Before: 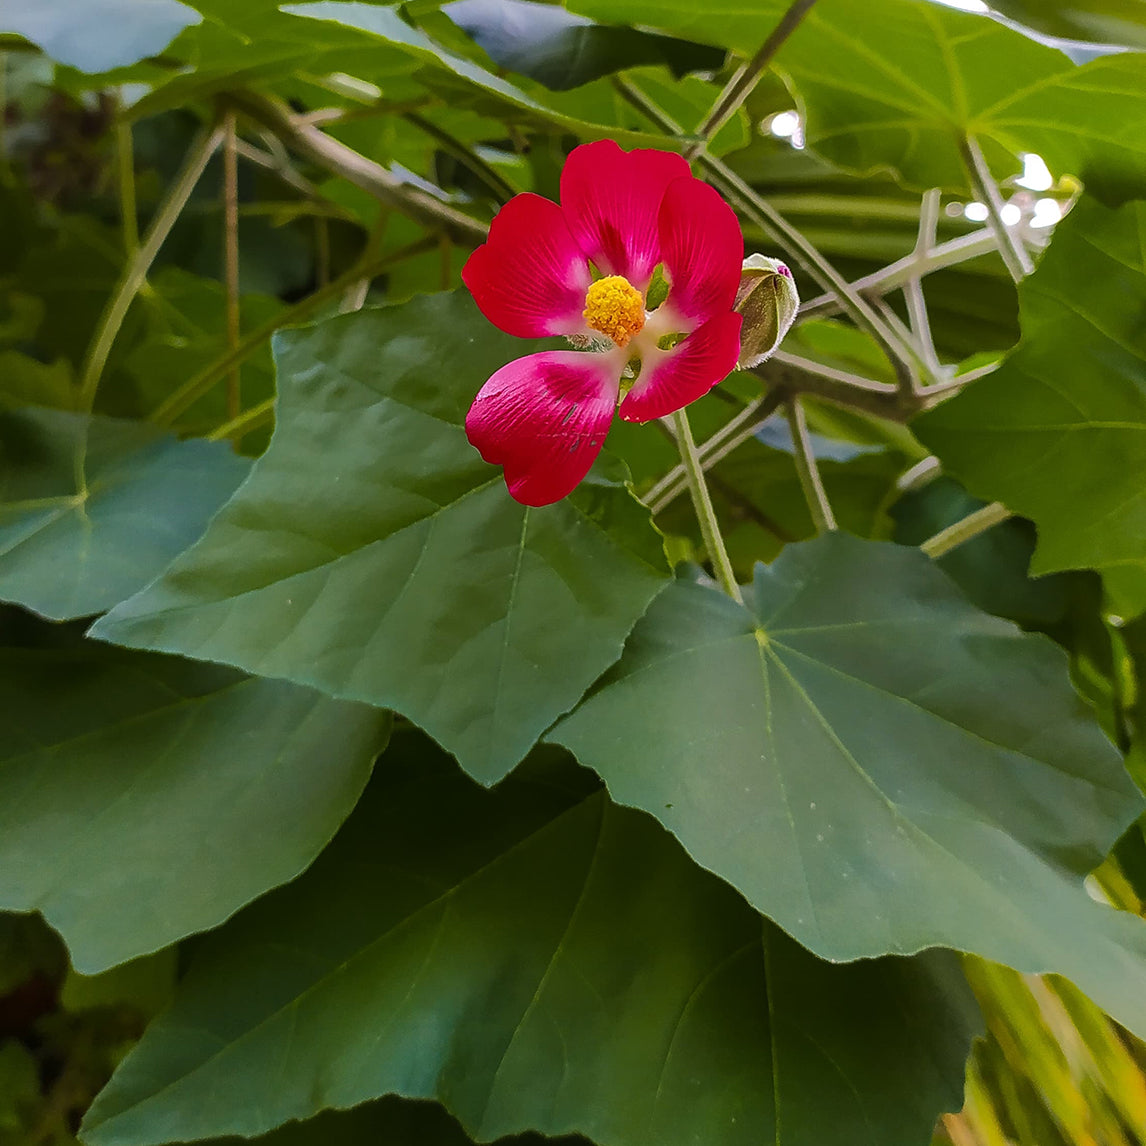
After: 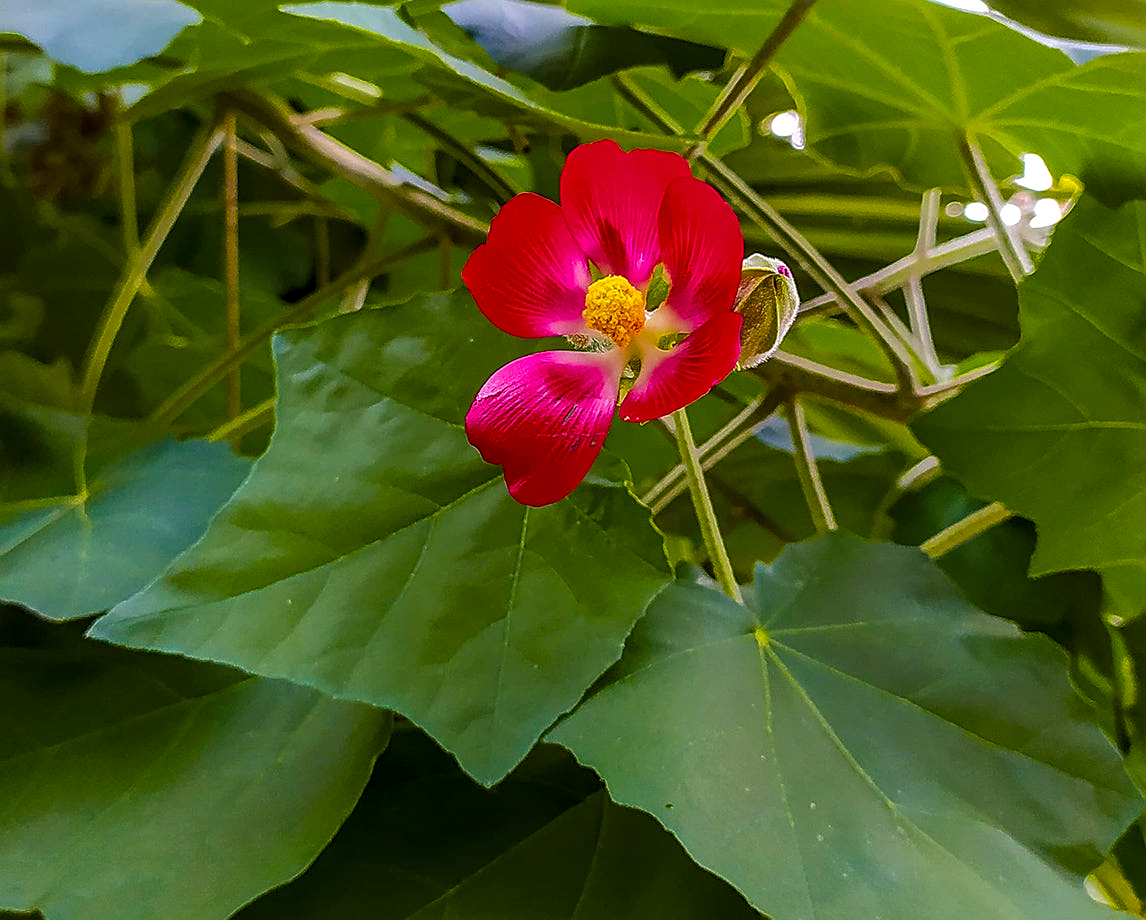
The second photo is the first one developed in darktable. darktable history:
color balance rgb: perceptual saturation grading › global saturation 33.604%, global vibrance 20%
local contrast: on, module defaults
crop: bottom 19.651%
sharpen: on, module defaults
